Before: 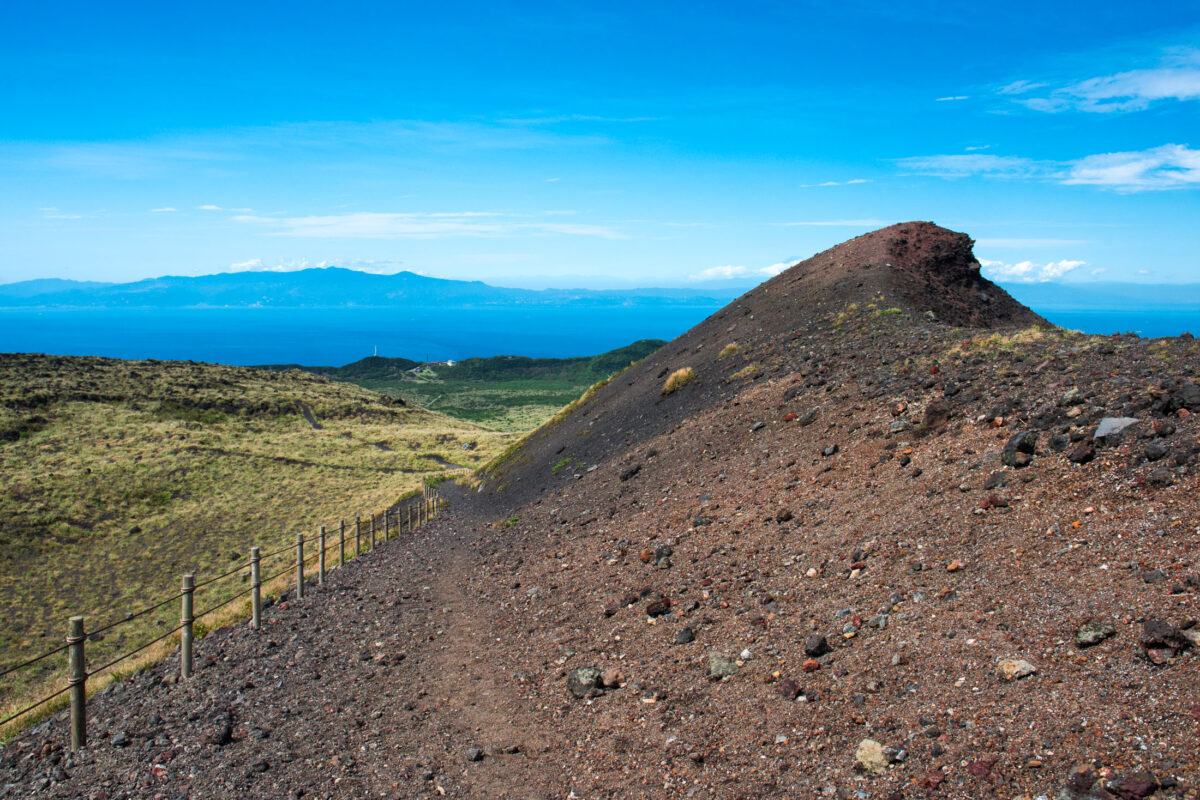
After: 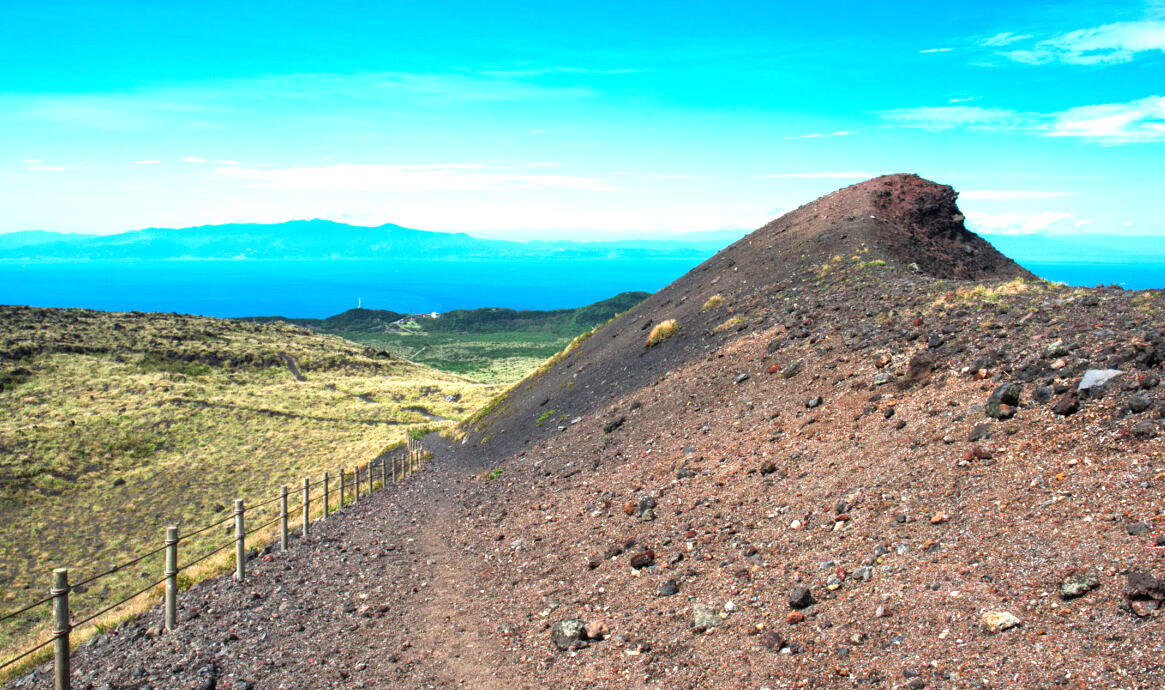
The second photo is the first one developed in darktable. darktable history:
exposure: exposure 0.946 EV, compensate exposure bias true, compensate highlight preservation false
crop: left 1.396%, top 6.097%, right 1.49%, bottom 7.144%
